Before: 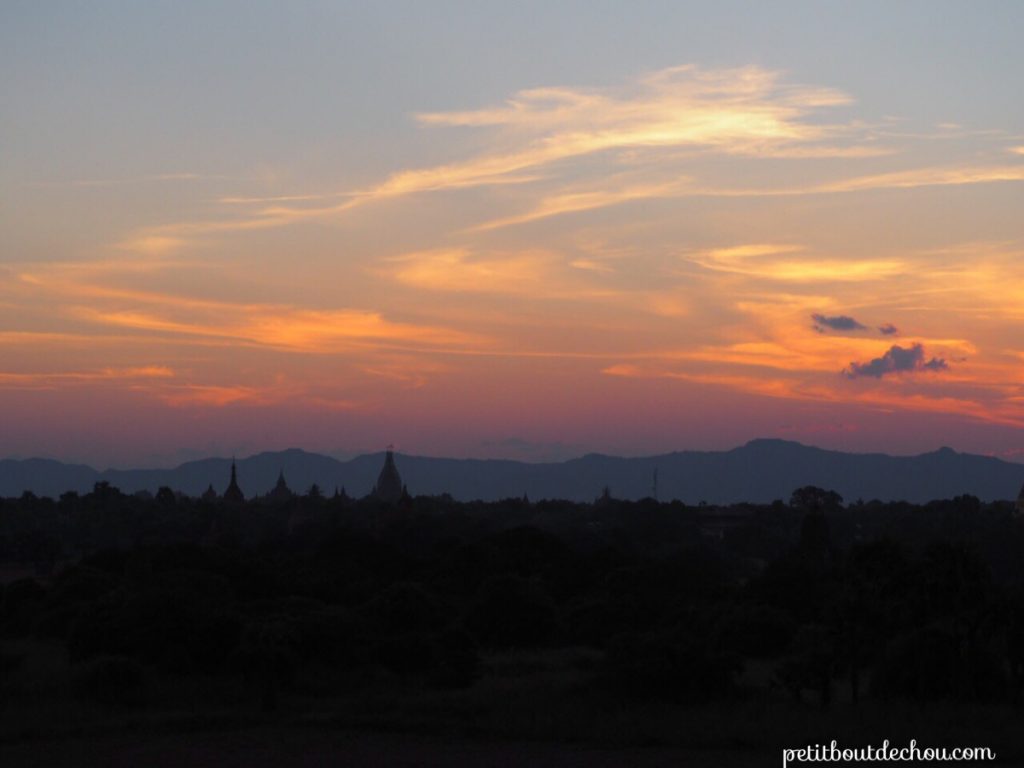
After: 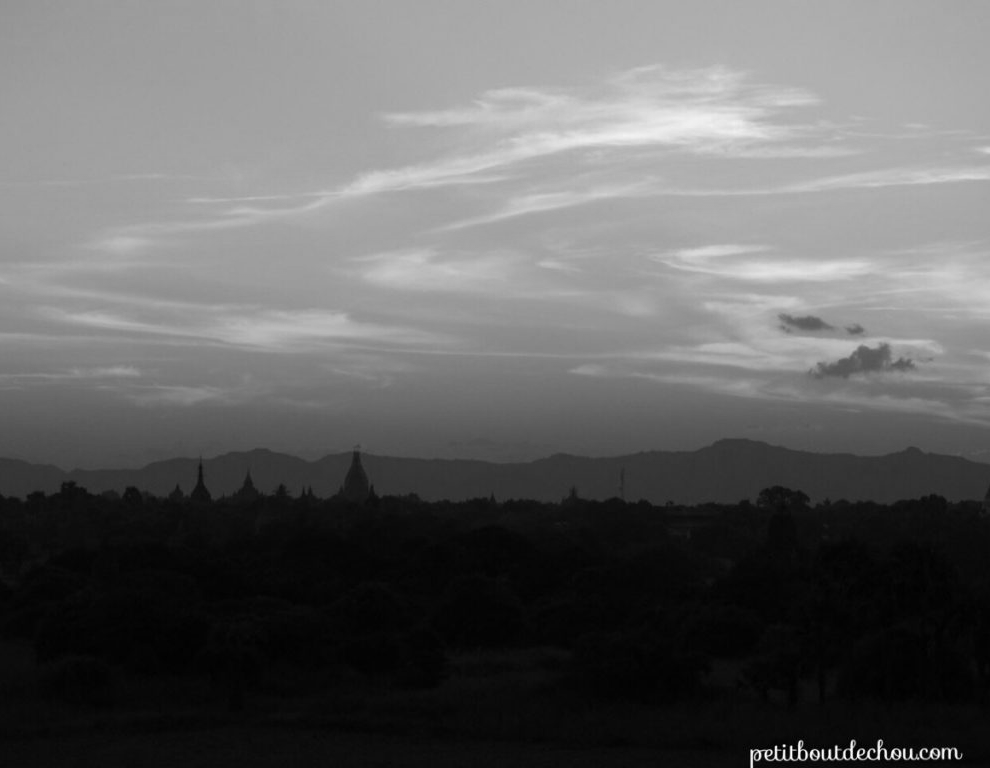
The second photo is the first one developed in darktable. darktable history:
contrast brightness saturation: saturation -1
crop and rotate: left 3.238%
